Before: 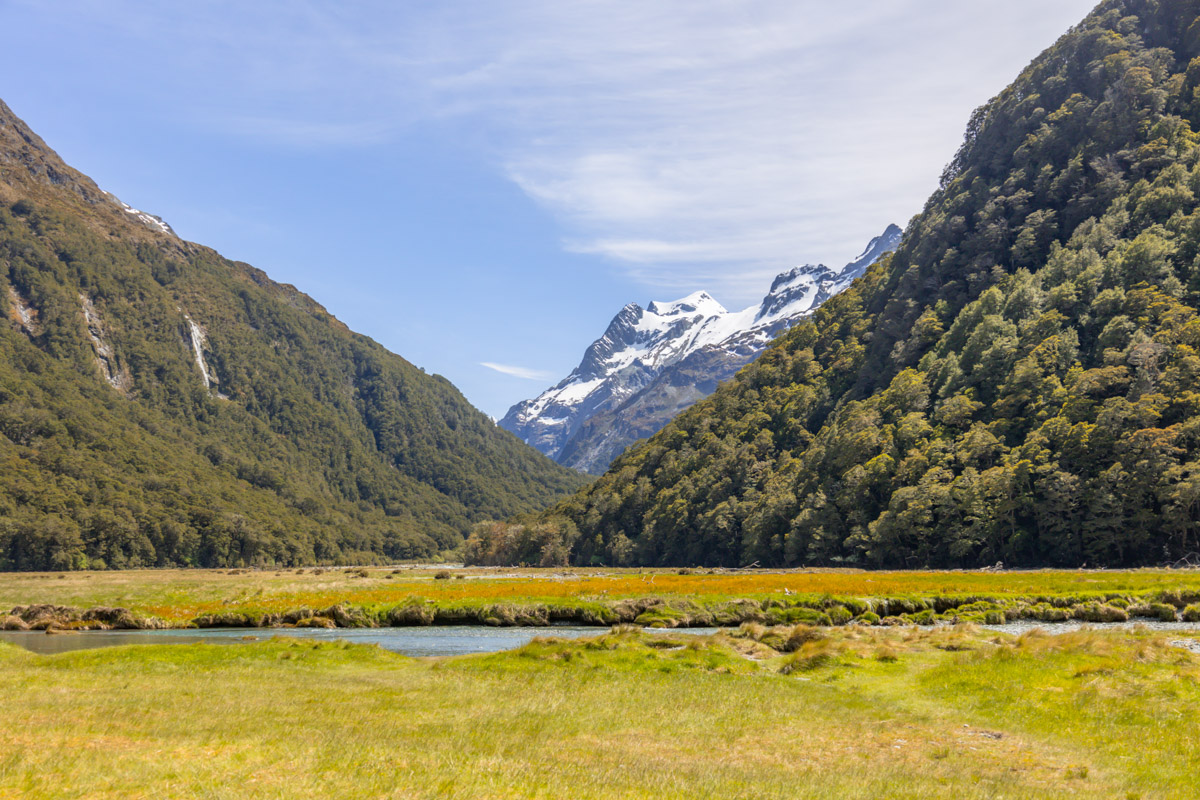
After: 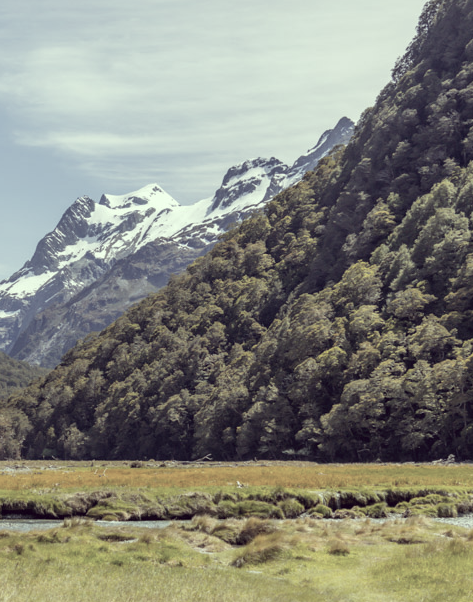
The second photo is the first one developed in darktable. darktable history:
color correction: highlights a* -20.17, highlights b* 20.27, shadows a* 20.03, shadows b* -20.46, saturation 0.43
crop: left 45.721%, top 13.393%, right 14.118%, bottom 10.01%
